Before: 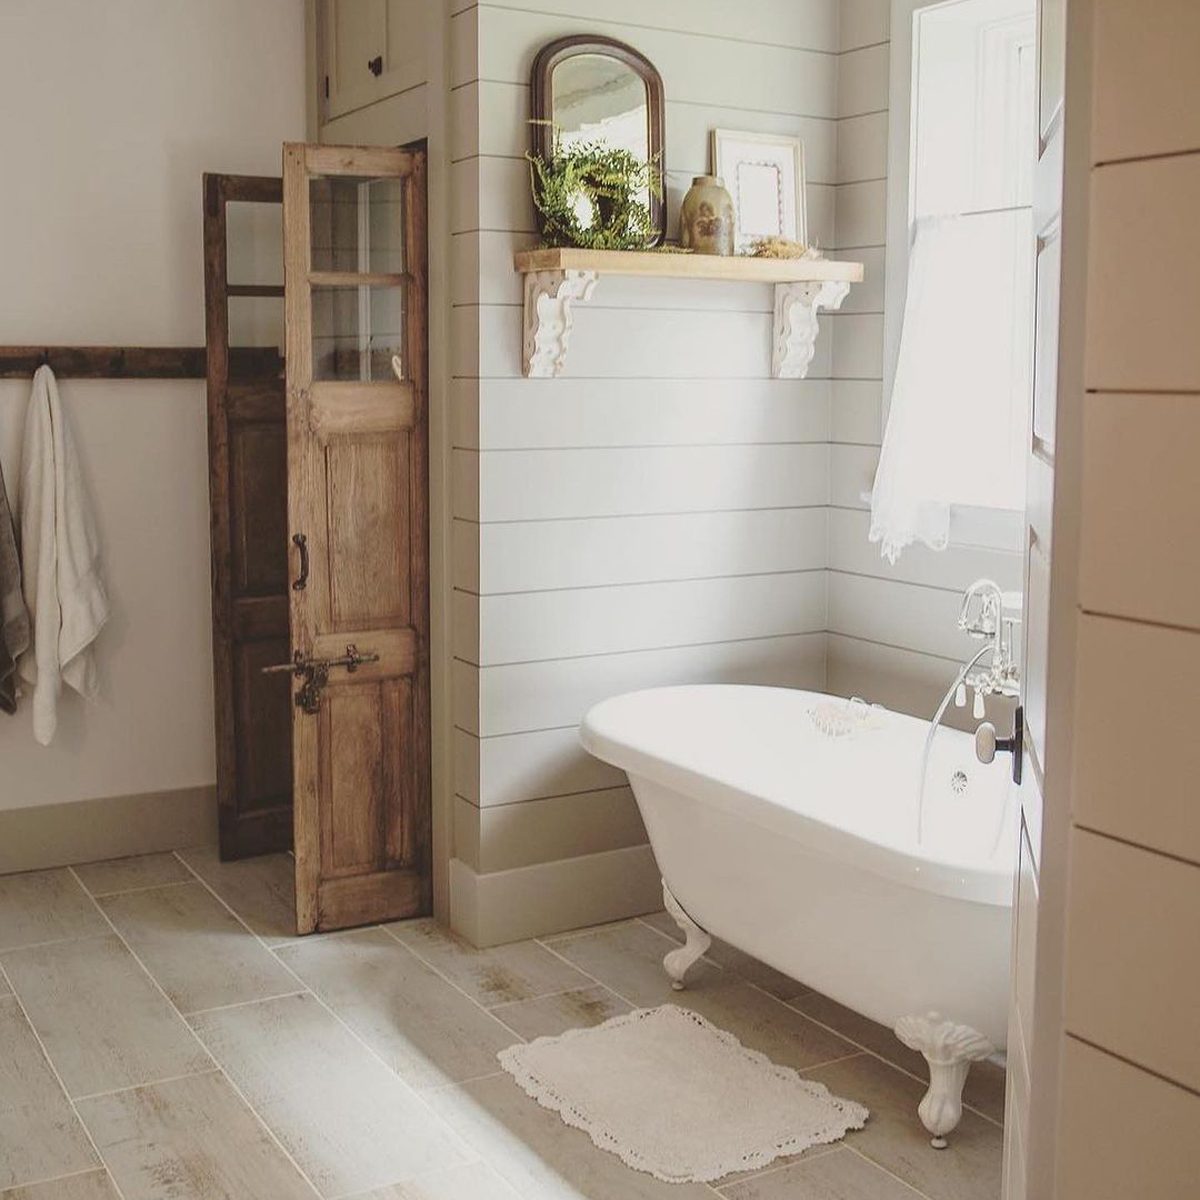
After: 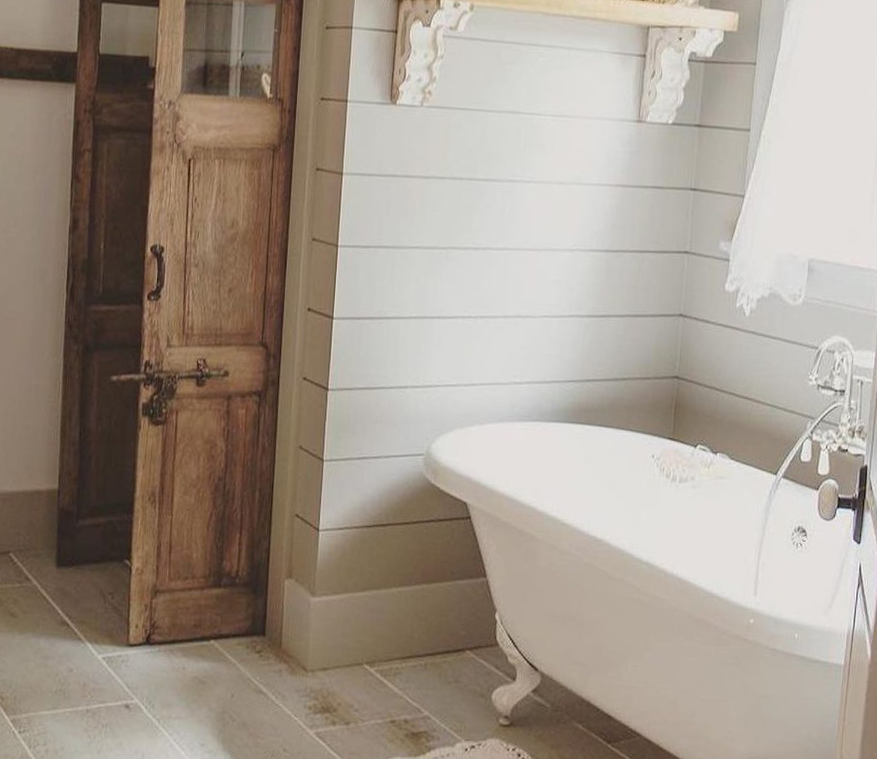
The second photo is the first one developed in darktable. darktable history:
crop and rotate: angle -3.88°, left 9.834%, top 20.667%, right 12.293%, bottom 11.869%
